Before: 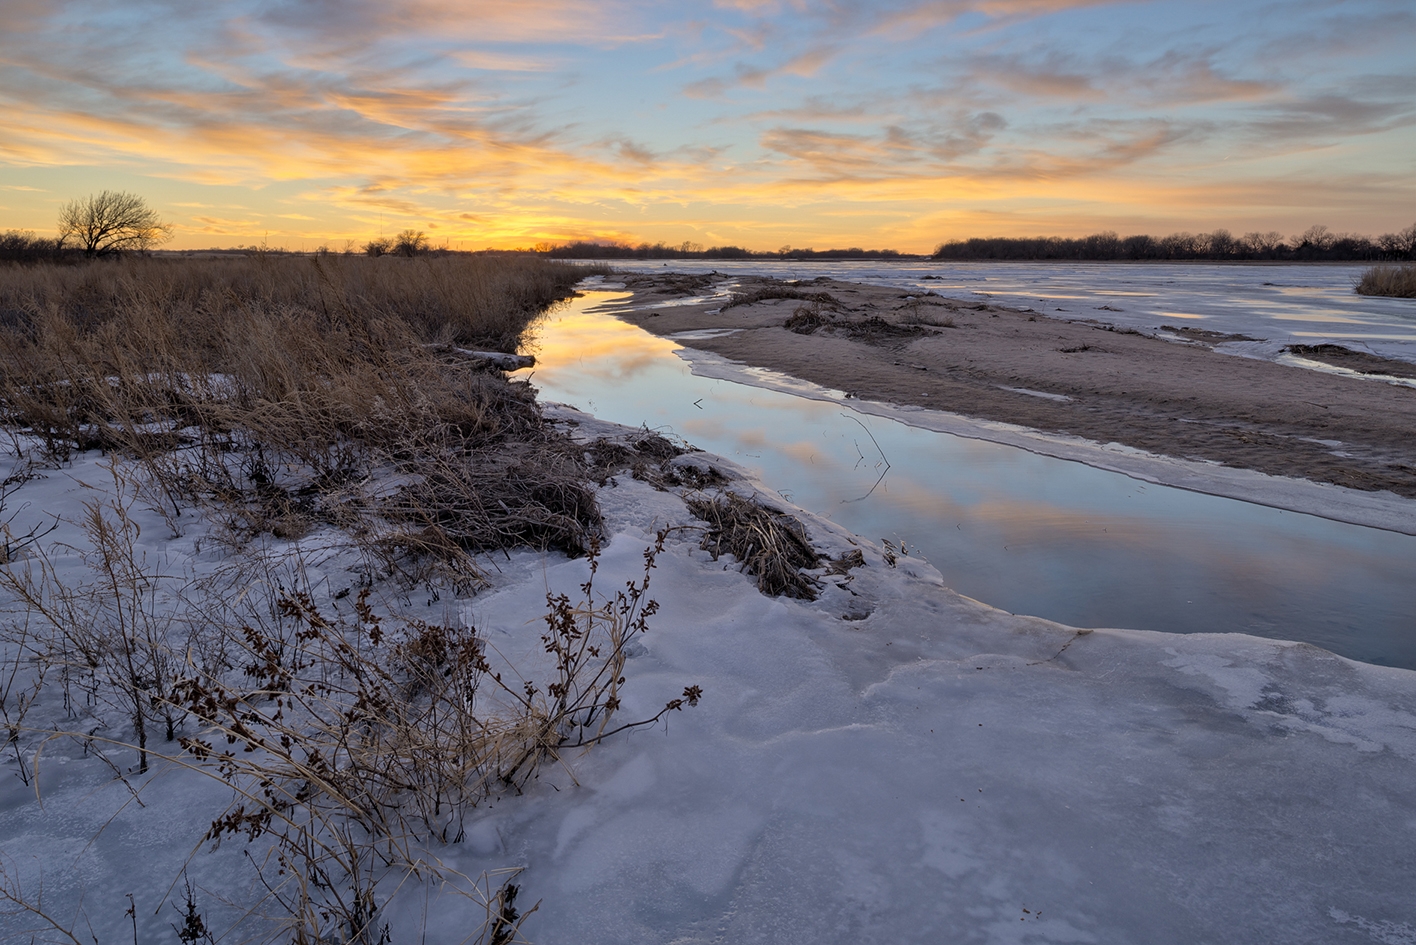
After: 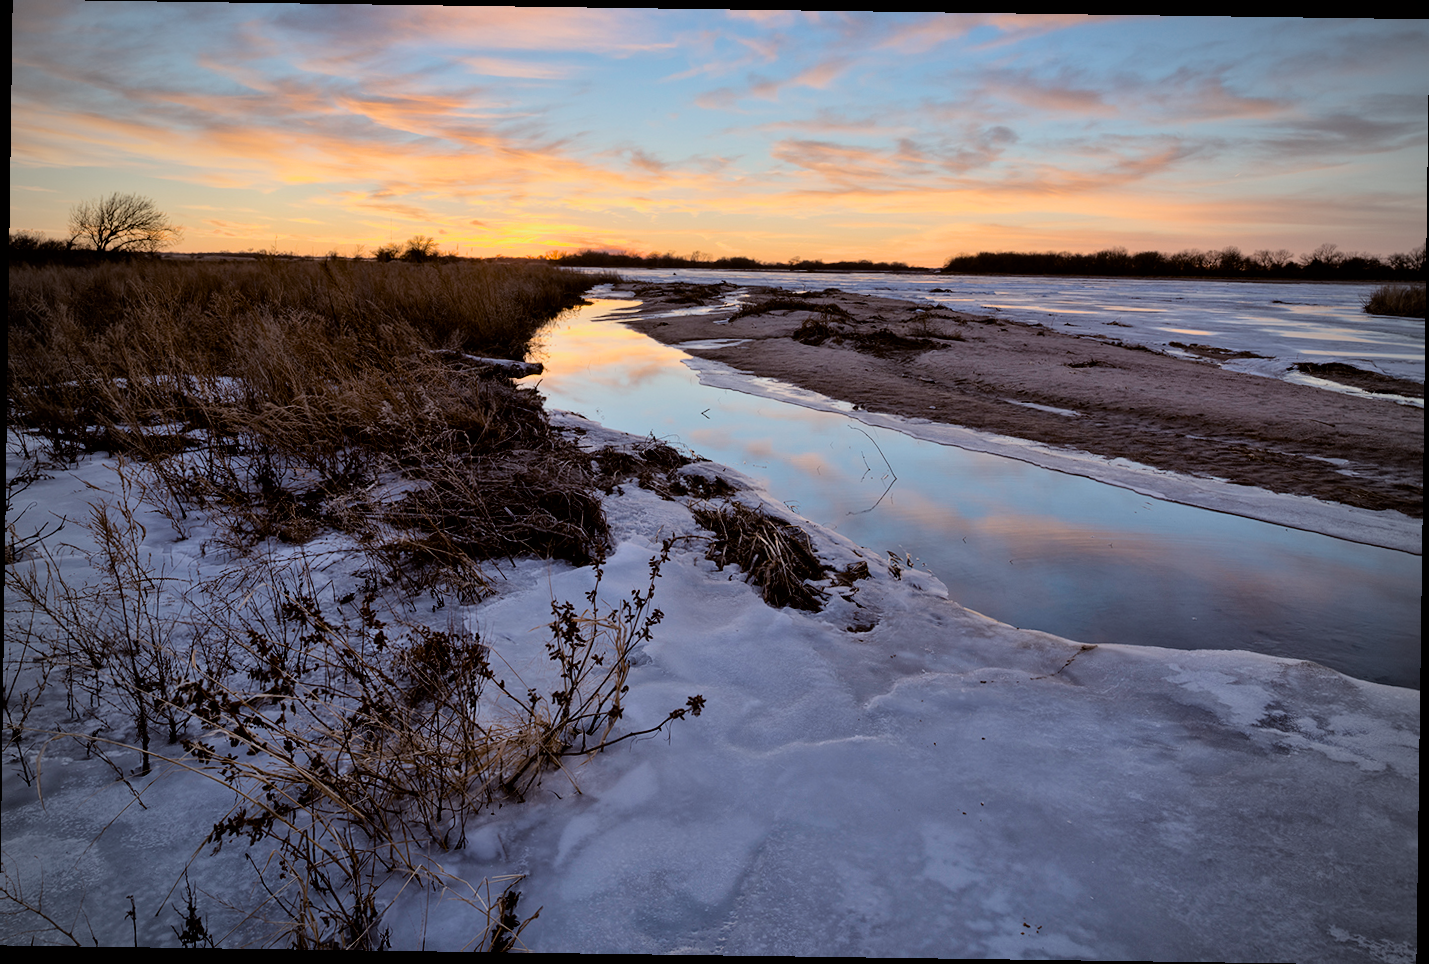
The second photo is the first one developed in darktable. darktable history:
rotate and perspective: rotation 0.8°, automatic cropping off
filmic rgb: black relative exposure -5 EV, white relative exposure 3.5 EV, hardness 3.19, contrast 1.4, highlights saturation mix -30%
vignetting: fall-off start 74.49%, fall-off radius 65.9%, brightness -0.628, saturation -0.68
levels: levels [0, 0.498, 1]
color balance: lift [1, 1.015, 1.004, 0.985], gamma [1, 0.958, 0.971, 1.042], gain [1, 0.956, 0.977, 1.044]
